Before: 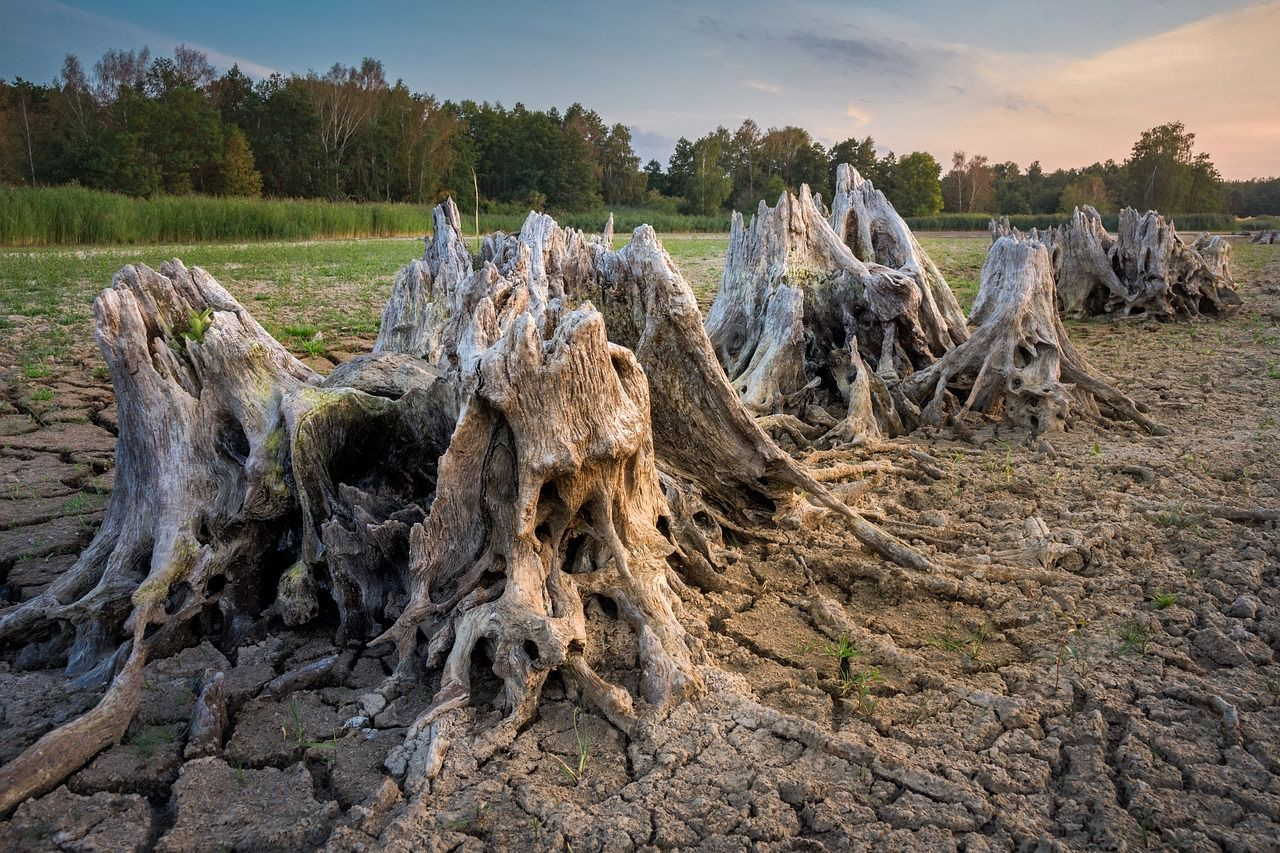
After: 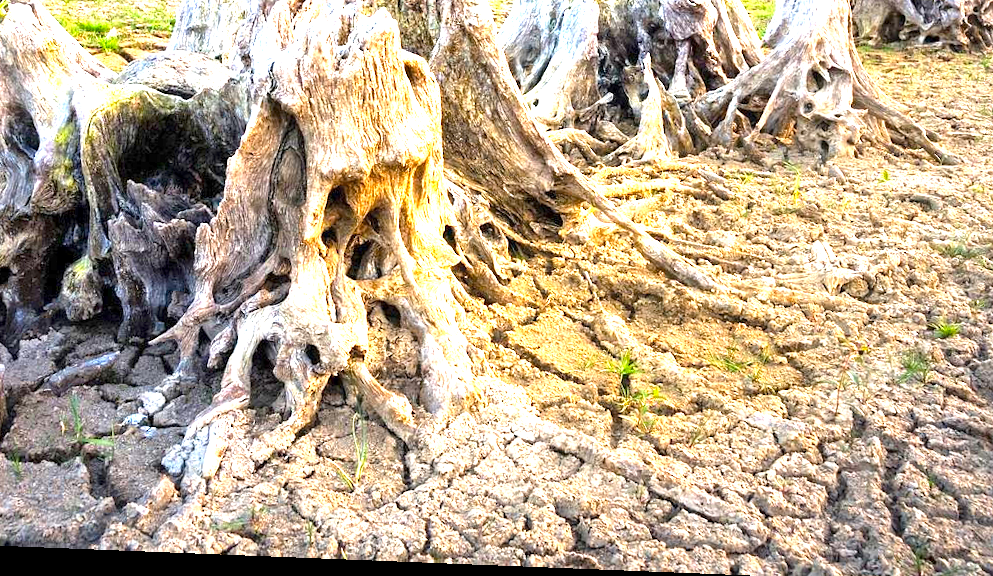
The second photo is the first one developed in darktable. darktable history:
exposure: exposure 2.207 EV, compensate highlight preservation false
crop and rotate: left 17.299%, top 35.115%, right 7.015%, bottom 1.024%
rotate and perspective: rotation 2.27°, automatic cropping off
color balance rgb: perceptual saturation grading › global saturation 25%, global vibrance 20%
